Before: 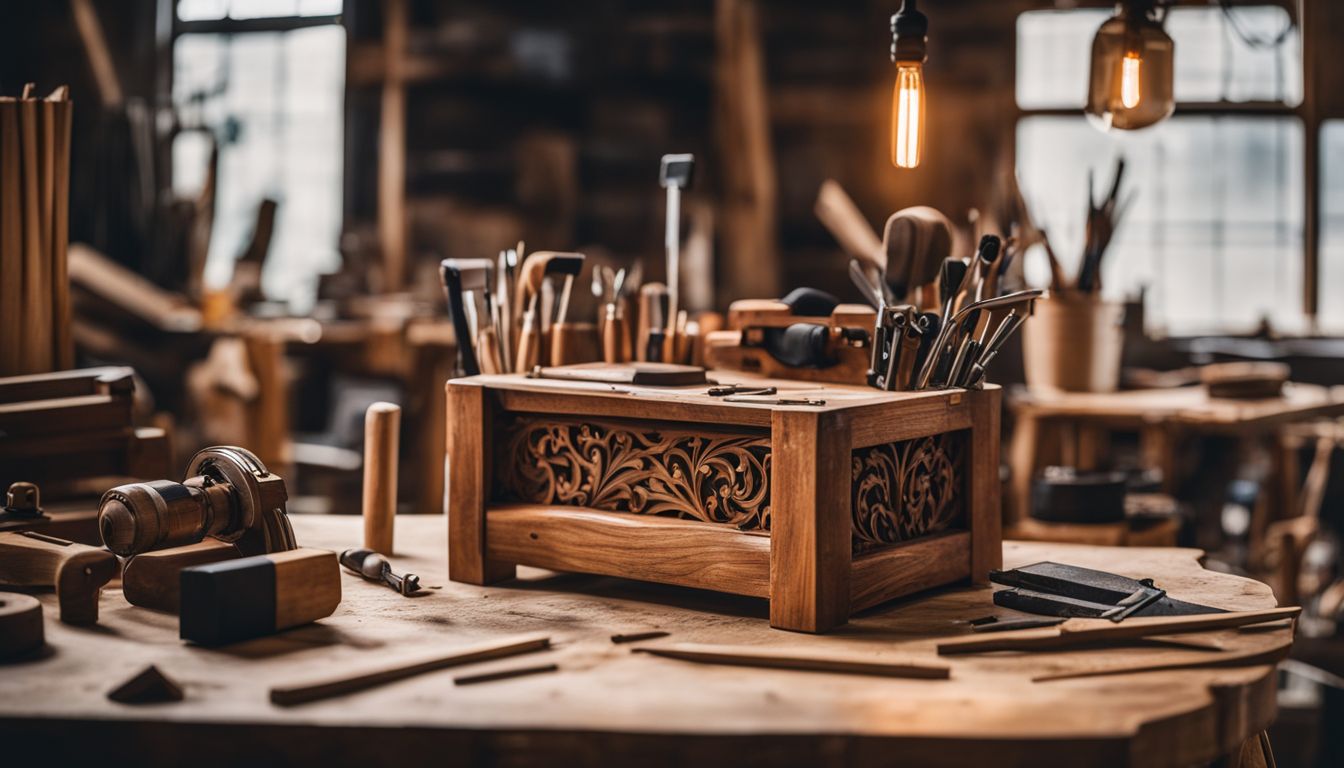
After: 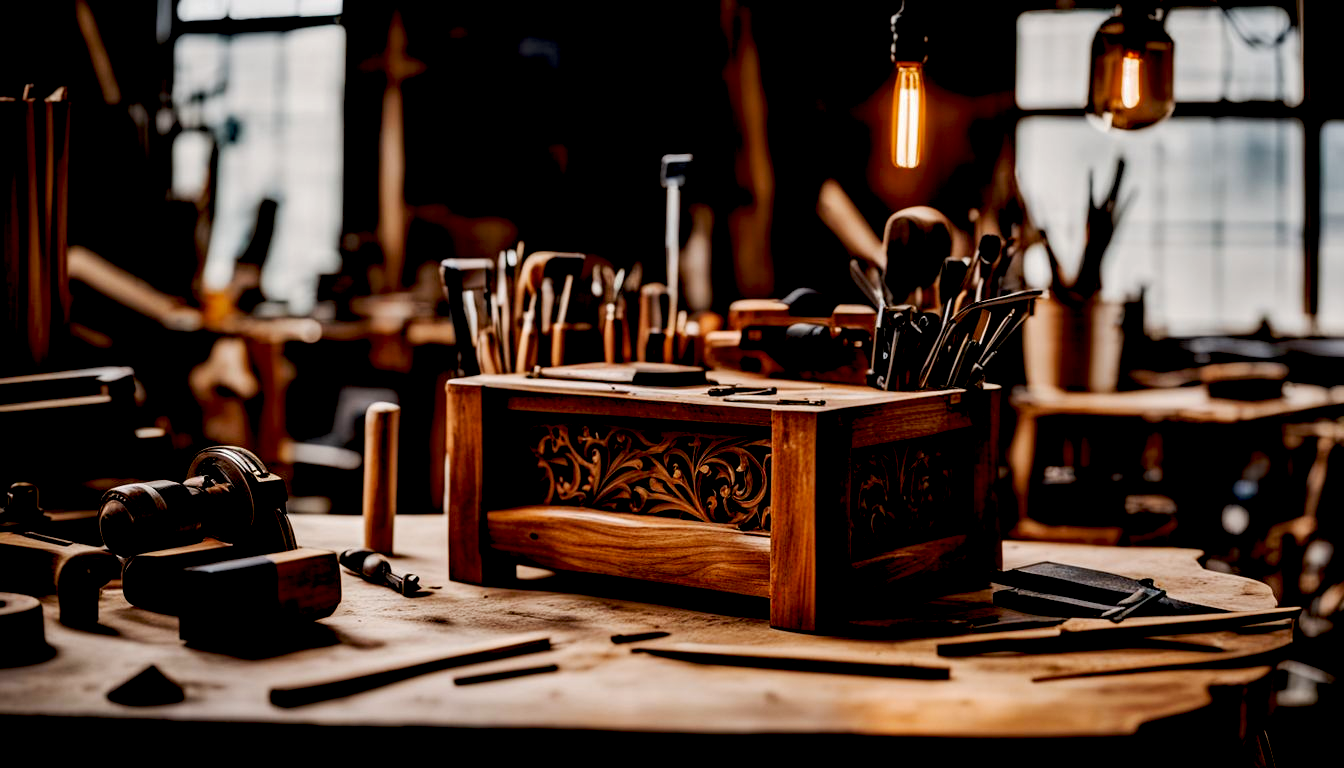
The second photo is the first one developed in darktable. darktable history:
exposure: black level correction 0.056, compensate highlight preservation false
tone curve: curves: ch0 [(0, 0) (0.003, 0.006) (0.011, 0.01) (0.025, 0.017) (0.044, 0.029) (0.069, 0.043) (0.1, 0.064) (0.136, 0.091) (0.177, 0.128) (0.224, 0.162) (0.277, 0.206) (0.335, 0.258) (0.399, 0.324) (0.468, 0.404) (0.543, 0.499) (0.623, 0.595) (0.709, 0.693) (0.801, 0.786) (0.898, 0.883) (1, 1)], preserve colors none
